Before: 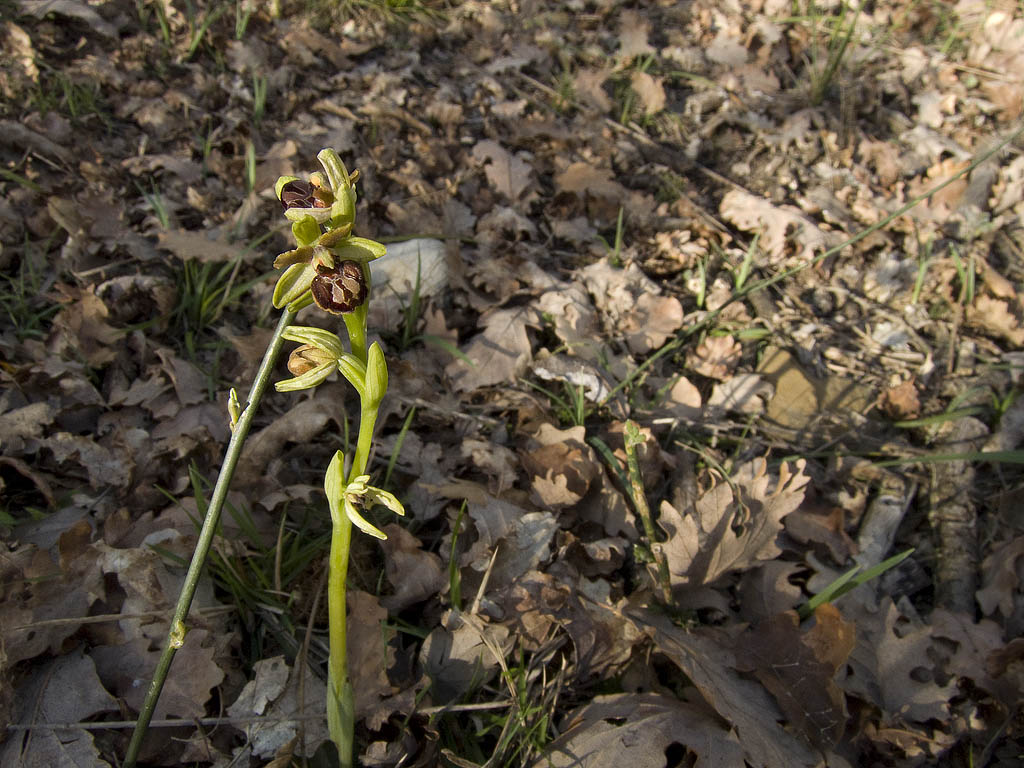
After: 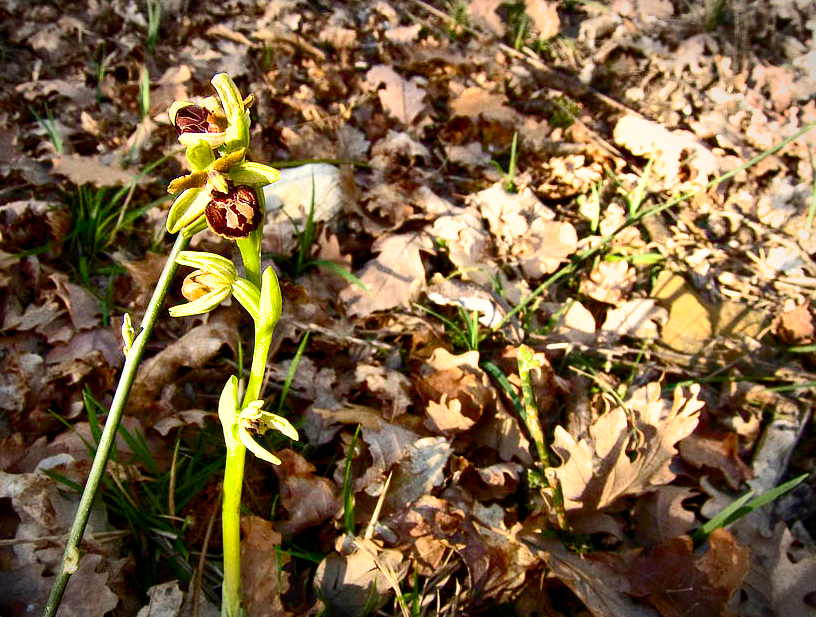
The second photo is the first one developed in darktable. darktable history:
exposure: black level correction 0.001, exposure 0.499 EV, compensate exposure bias true, compensate highlight preservation false
contrast brightness saturation: contrast 0.412, brightness 0.046, saturation 0.265
vignetting: fall-off radius 60.21%, automatic ratio true
shadows and highlights: on, module defaults
crop and rotate: left 10.389%, top 9.818%, right 9.866%, bottom 9.716%
color balance rgb: highlights gain › chroma 0.222%, highlights gain › hue 332.87°, perceptual saturation grading › global saturation 20%, perceptual saturation grading › highlights -50.487%, perceptual saturation grading › shadows 30.307%, global vibrance 30.43%, contrast 9.855%
